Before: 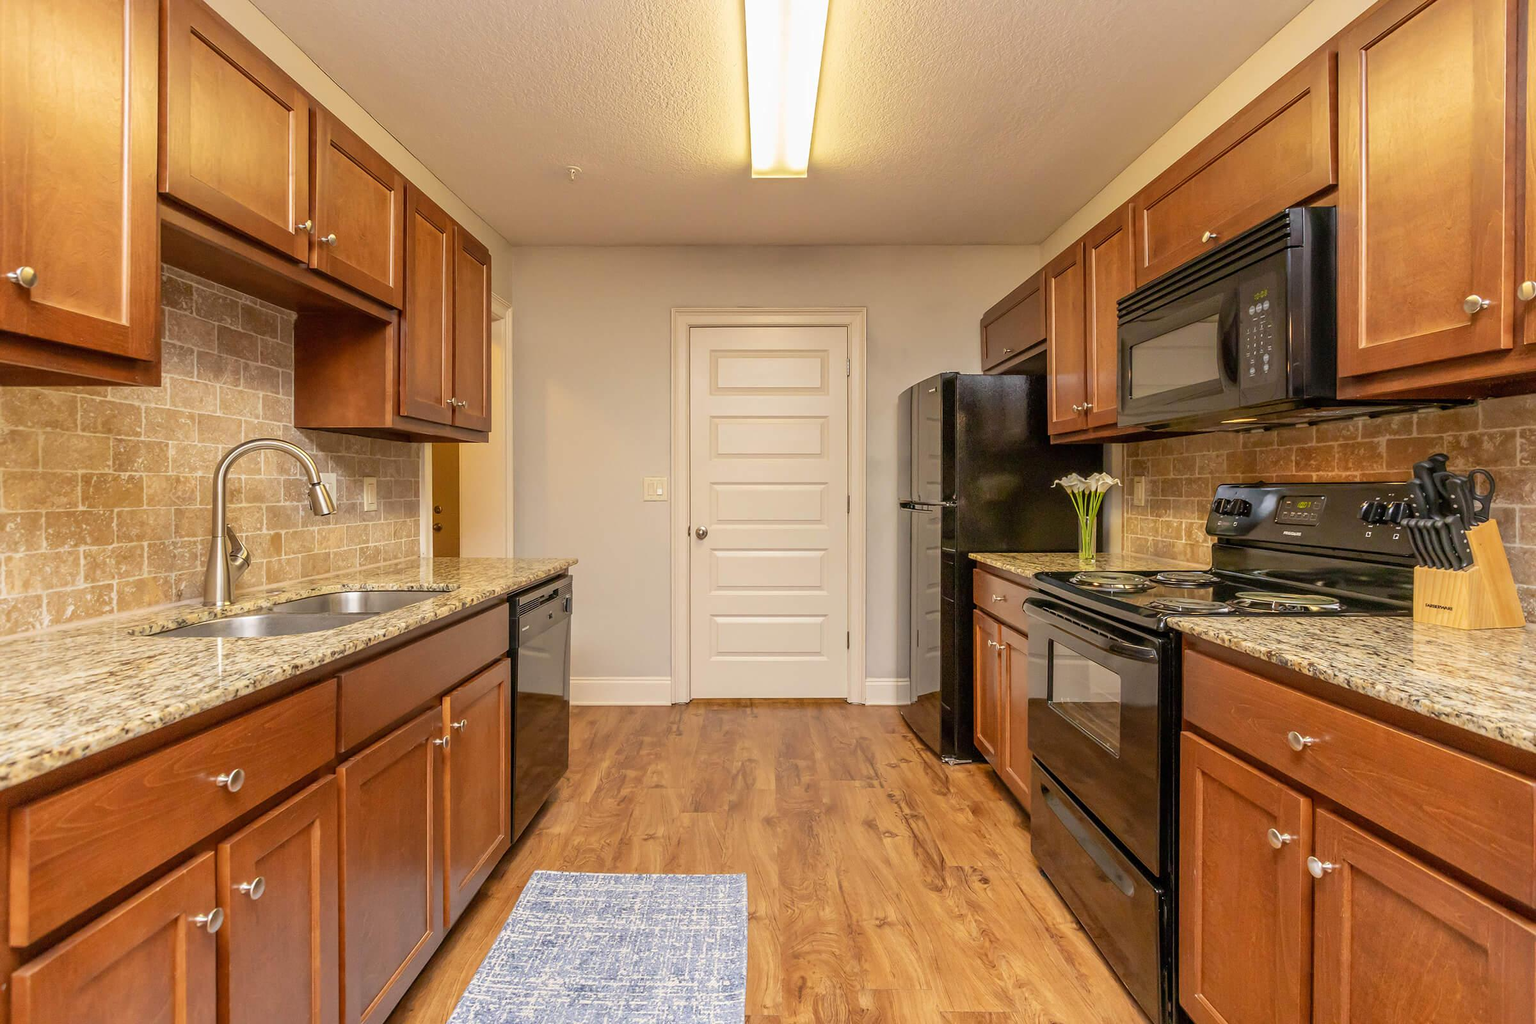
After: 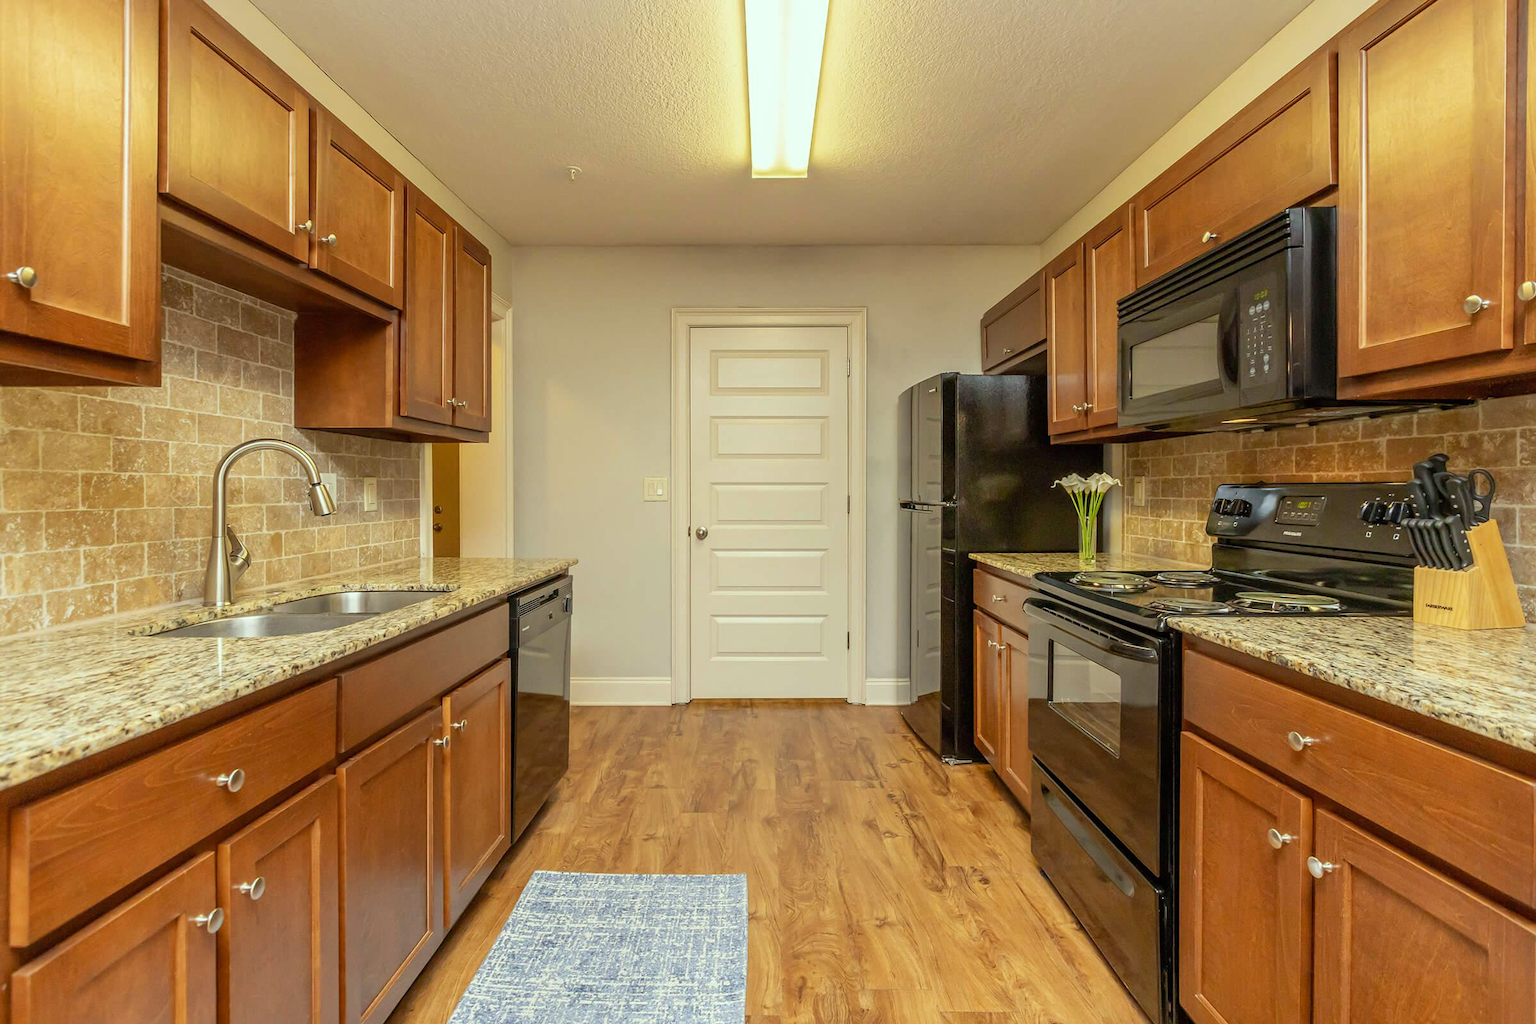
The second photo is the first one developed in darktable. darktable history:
exposure: compensate highlight preservation false
color correction: highlights a* -8.56, highlights b* 3.18
